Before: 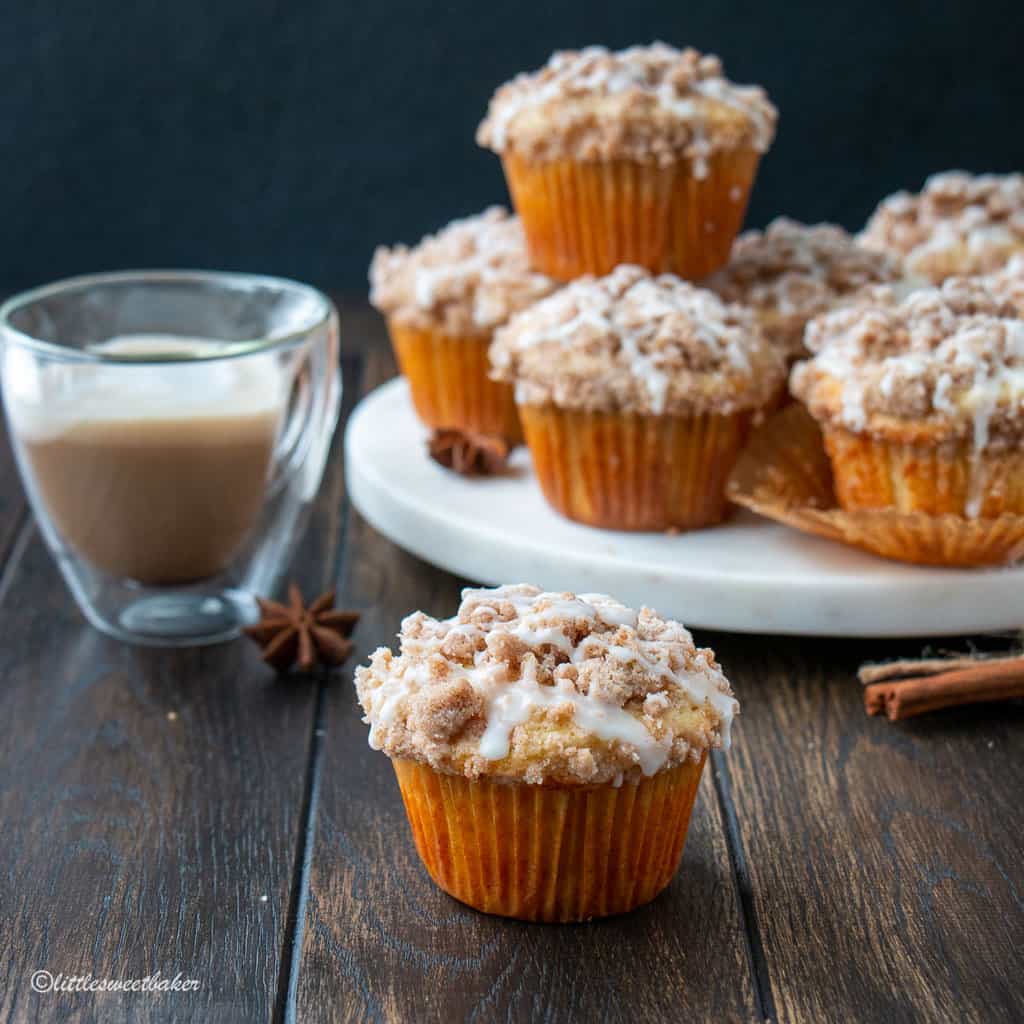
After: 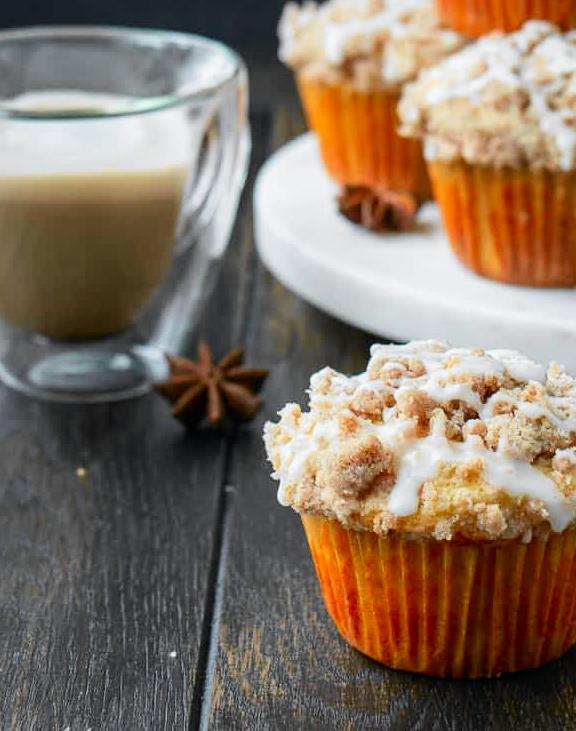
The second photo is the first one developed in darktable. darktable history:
crop: left 8.966%, top 23.852%, right 34.699%, bottom 4.703%
tone curve: curves: ch0 [(0, 0) (0.071, 0.058) (0.266, 0.268) (0.498, 0.542) (0.766, 0.807) (1, 0.983)]; ch1 [(0, 0) (0.346, 0.307) (0.408, 0.387) (0.463, 0.465) (0.482, 0.493) (0.502, 0.499) (0.517, 0.502) (0.55, 0.548) (0.597, 0.61) (0.651, 0.698) (1, 1)]; ch2 [(0, 0) (0.346, 0.34) (0.434, 0.46) (0.485, 0.494) (0.5, 0.498) (0.517, 0.506) (0.526, 0.539) (0.583, 0.603) (0.625, 0.659) (1, 1)], color space Lab, independent channels, preserve colors none
